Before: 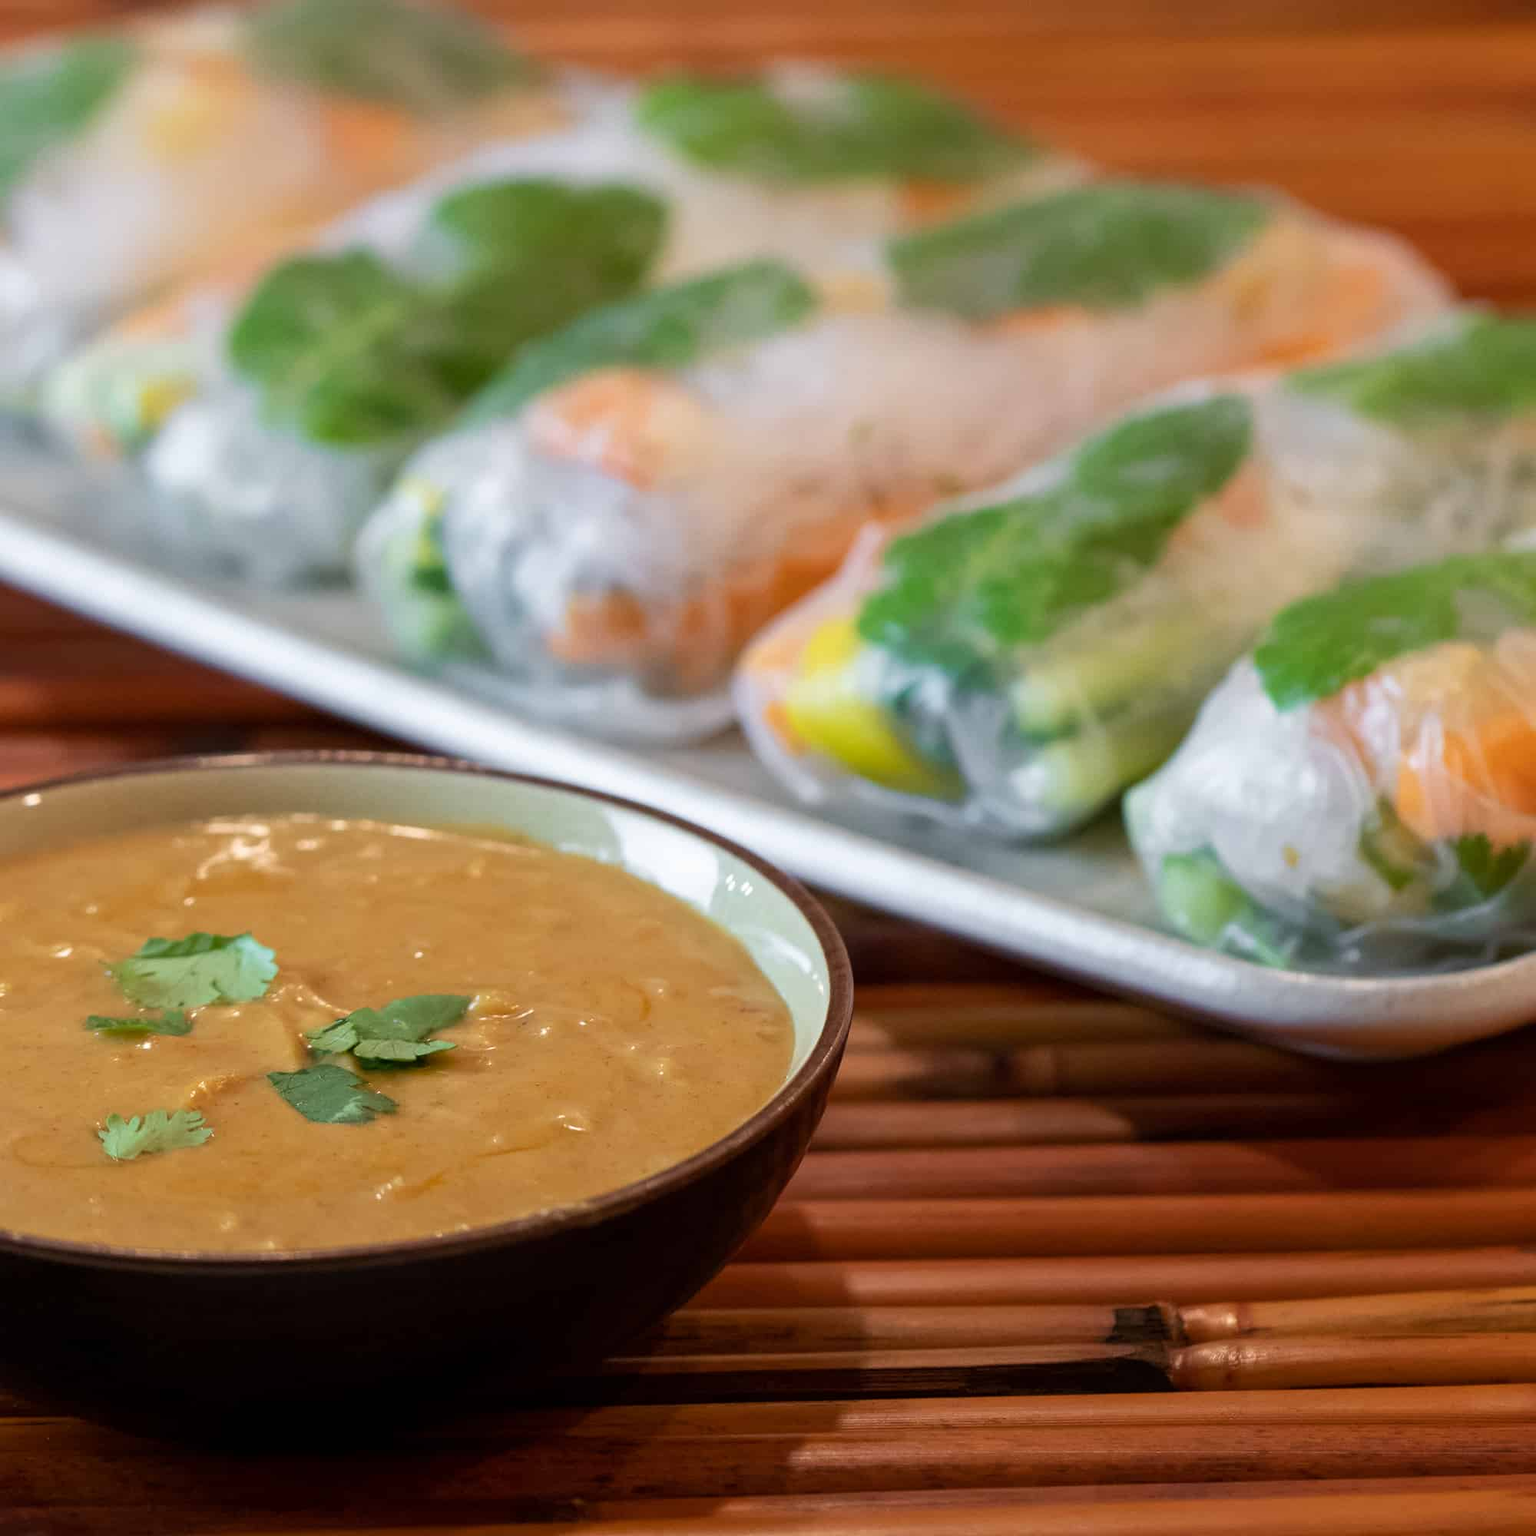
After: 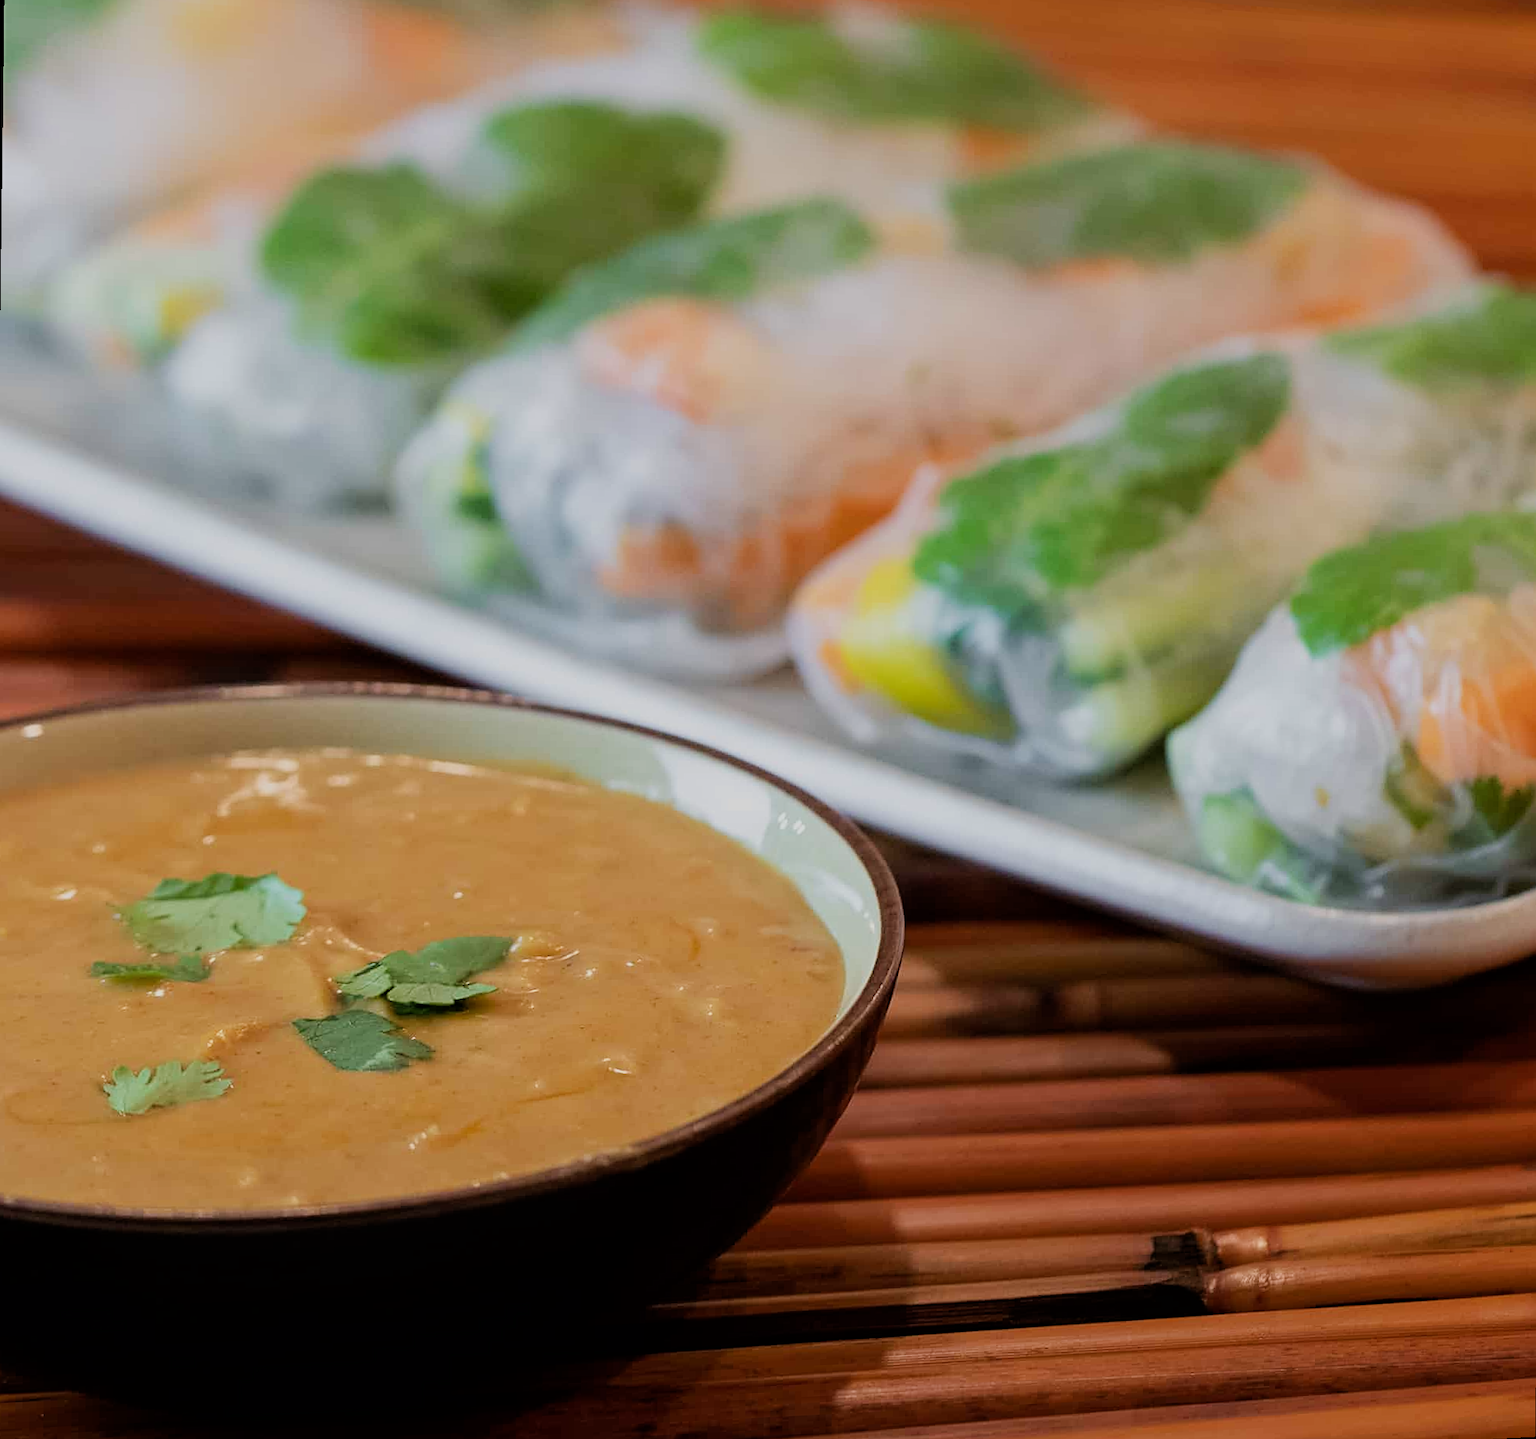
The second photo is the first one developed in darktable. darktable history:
rotate and perspective: rotation 0.679°, lens shift (horizontal) 0.136, crop left 0.009, crop right 0.991, crop top 0.078, crop bottom 0.95
sharpen: on, module defaults
filmic rgb: black relative exposure -7.65 EV, white relative exposure 4.56 EV, hardness 3.61
